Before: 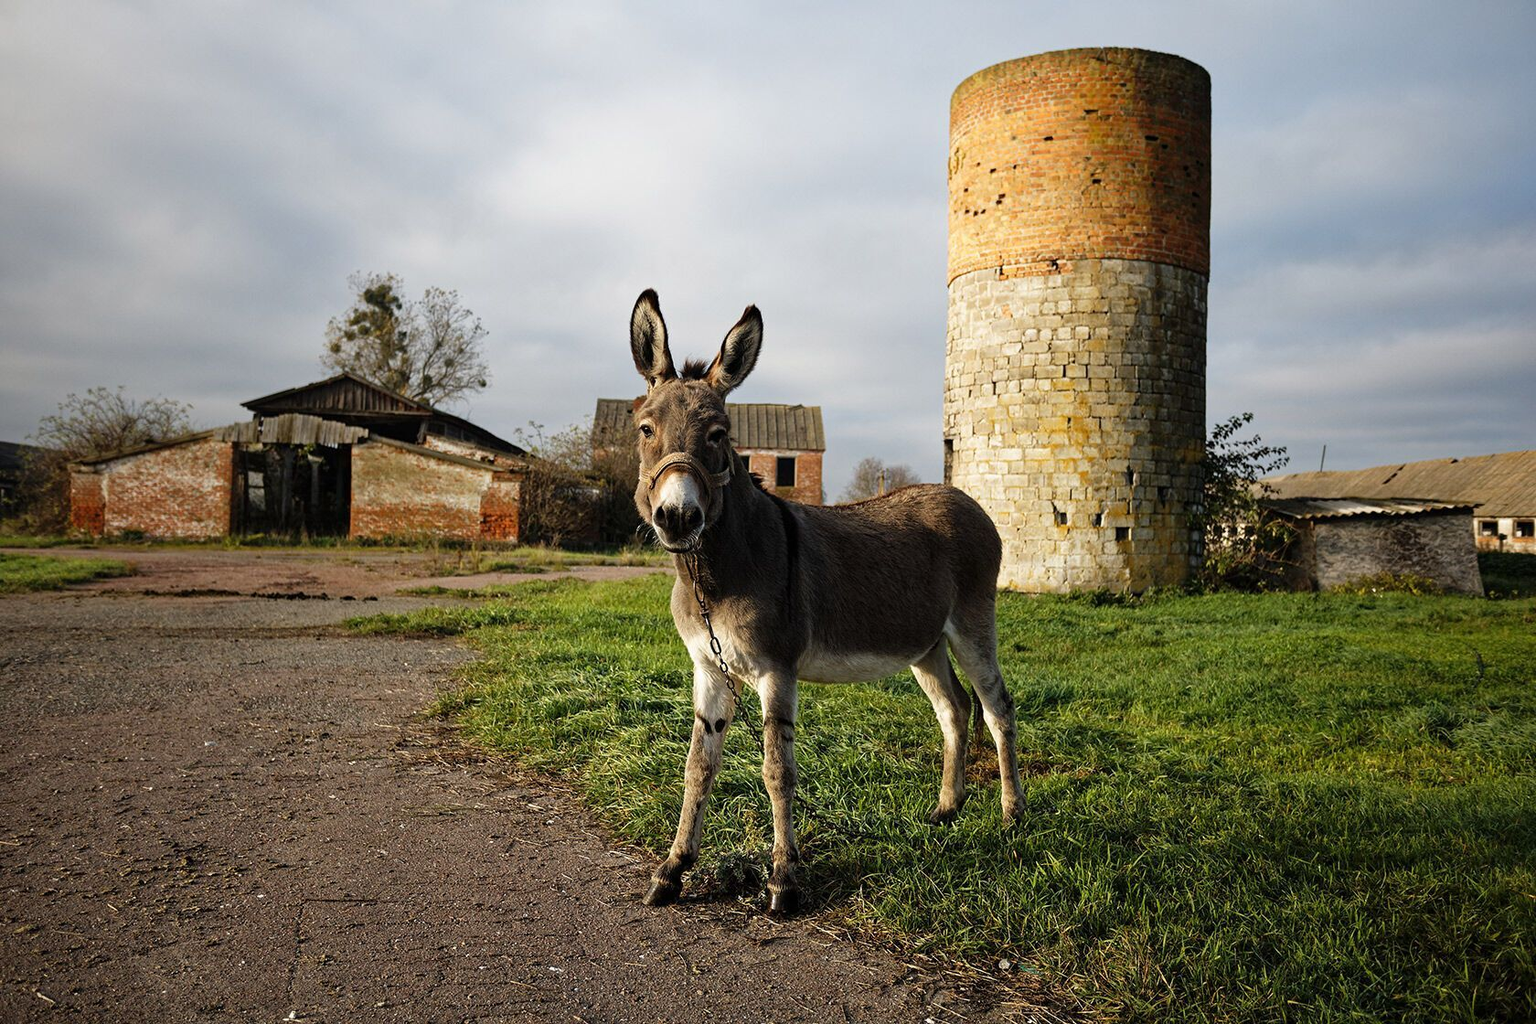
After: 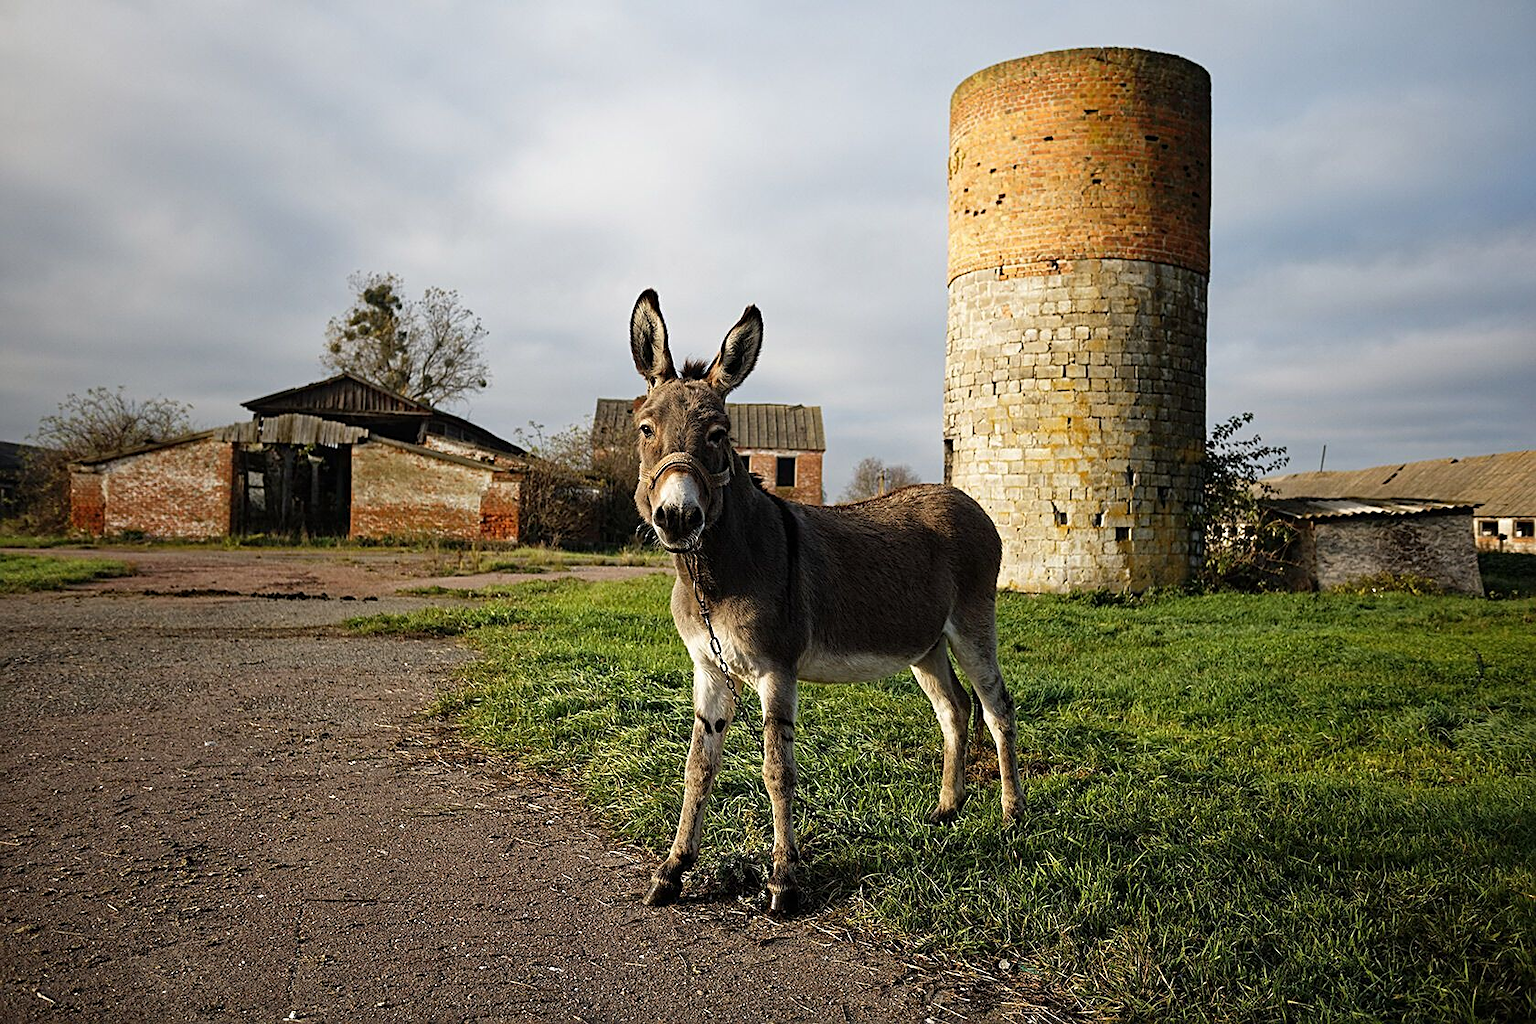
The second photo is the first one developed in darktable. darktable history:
color correction: highlights b* 0.051
sharpen: on, module defaults
